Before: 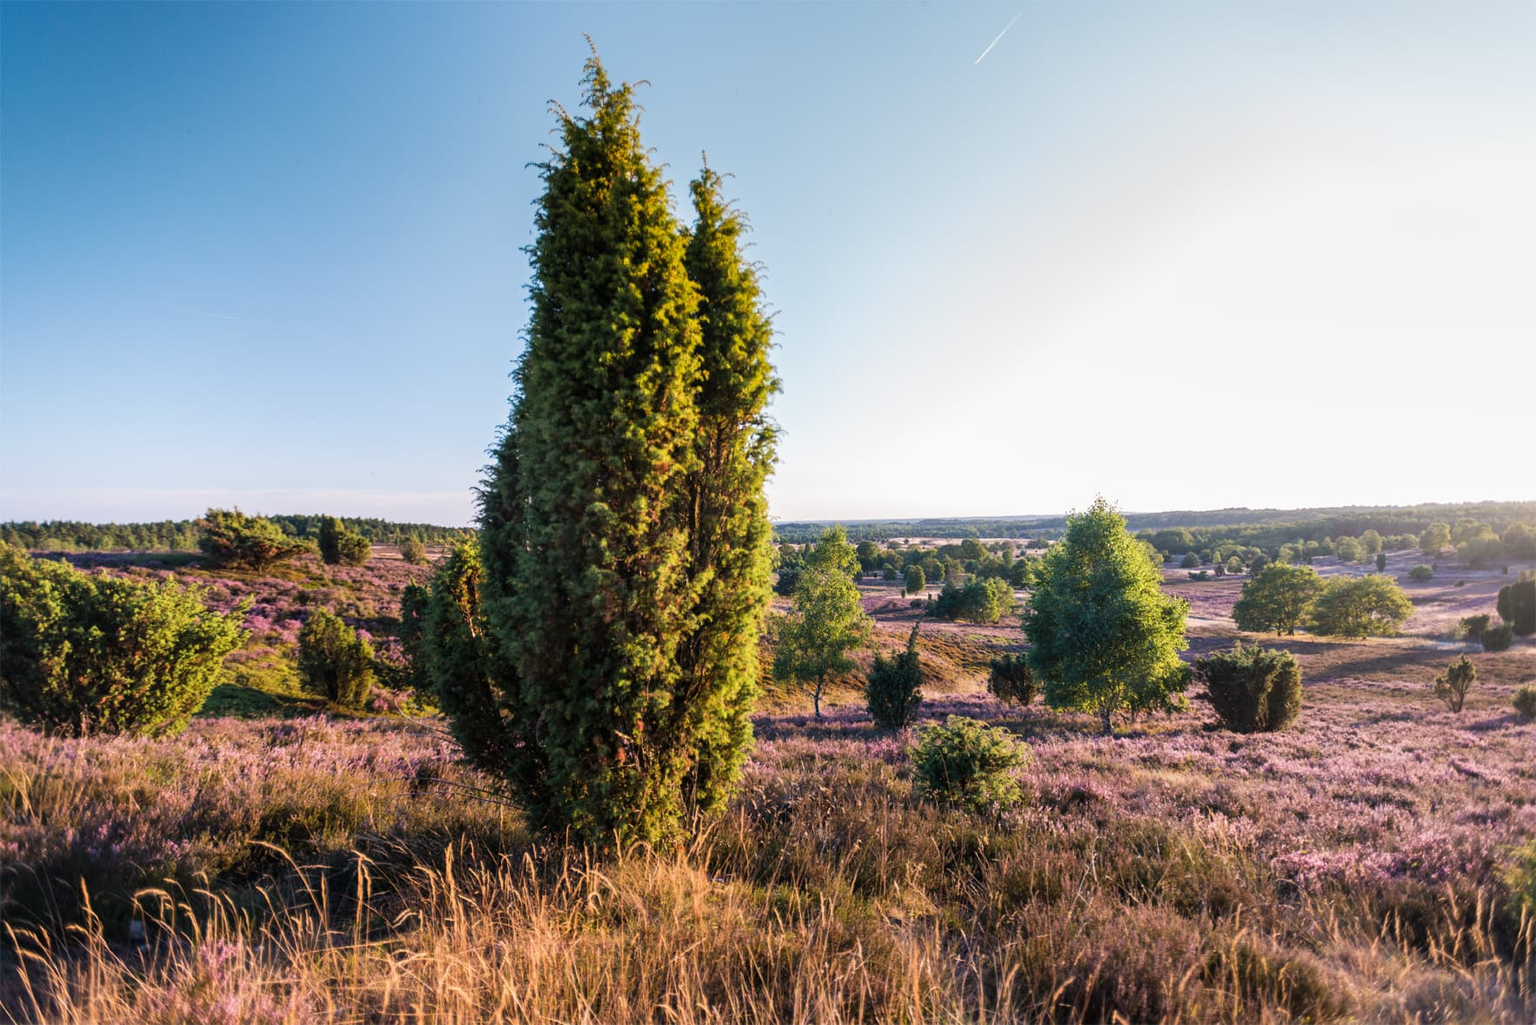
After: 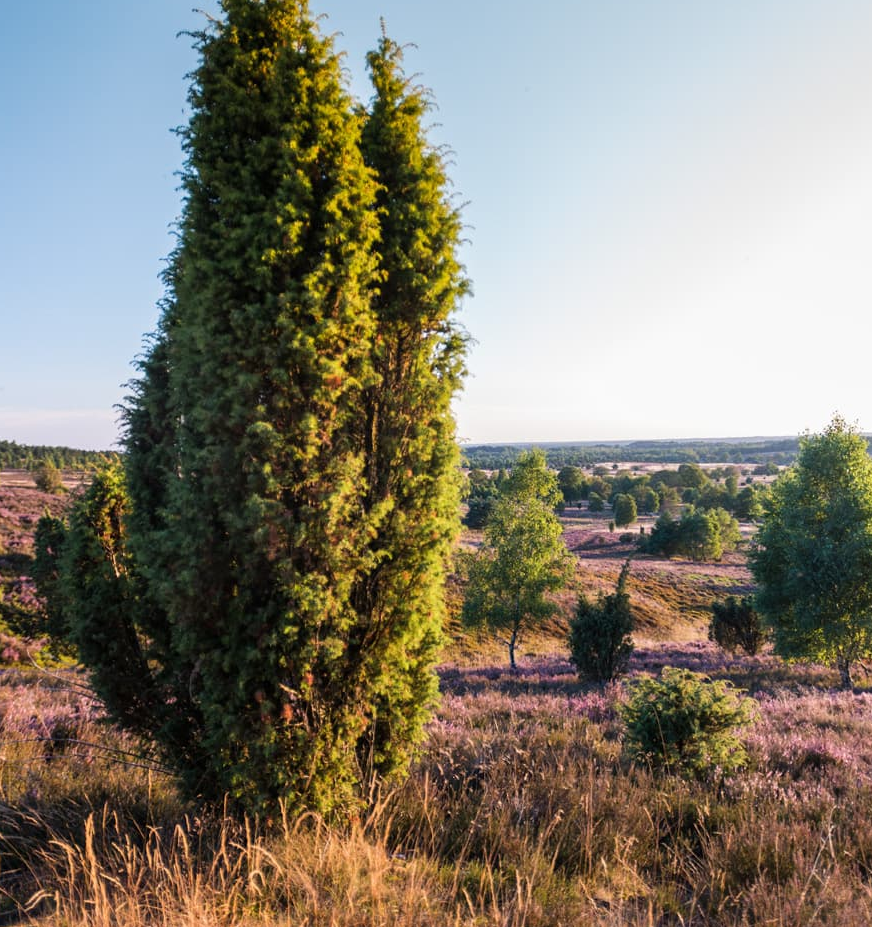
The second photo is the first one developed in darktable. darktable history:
crop and rotate: angle 0.011°, left 24.227%, top 13.241%, right 26.331%, bottom 8.074%
